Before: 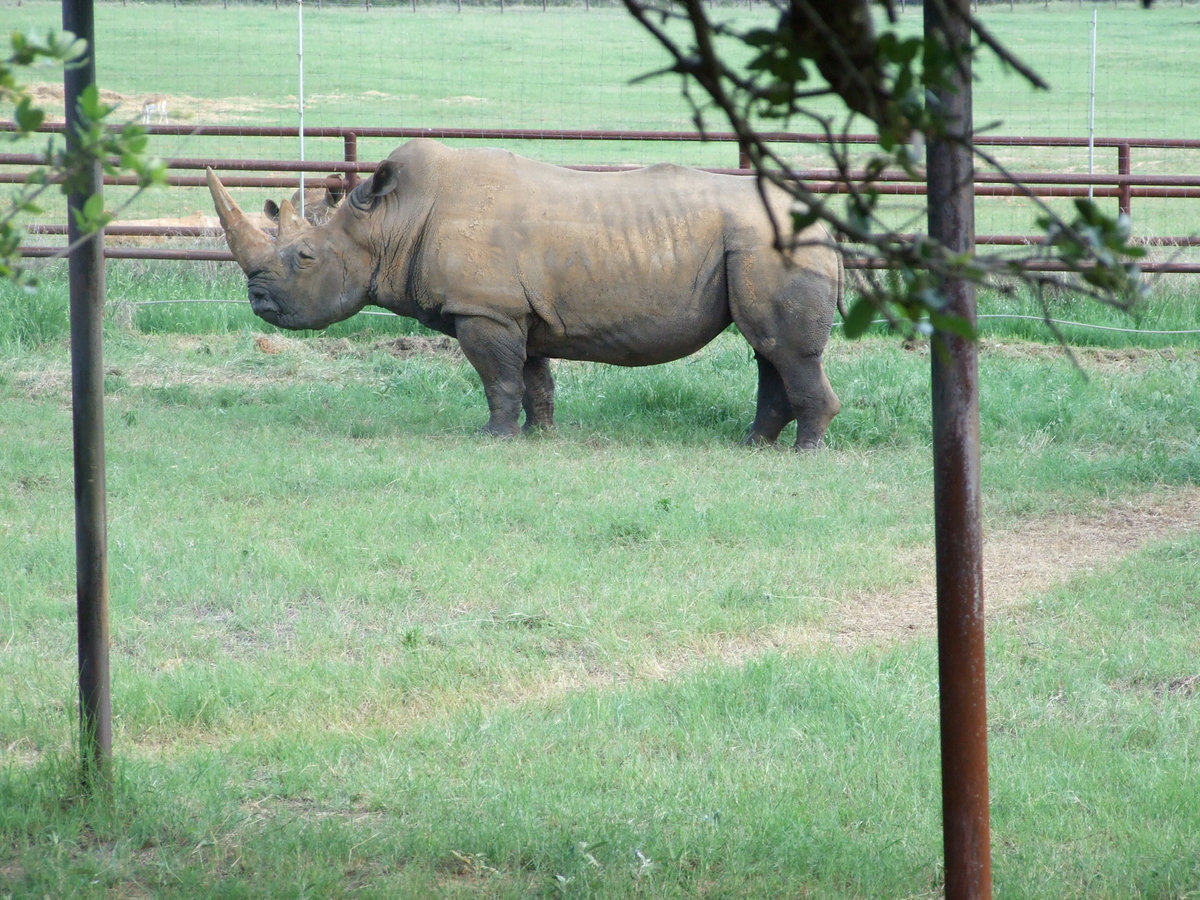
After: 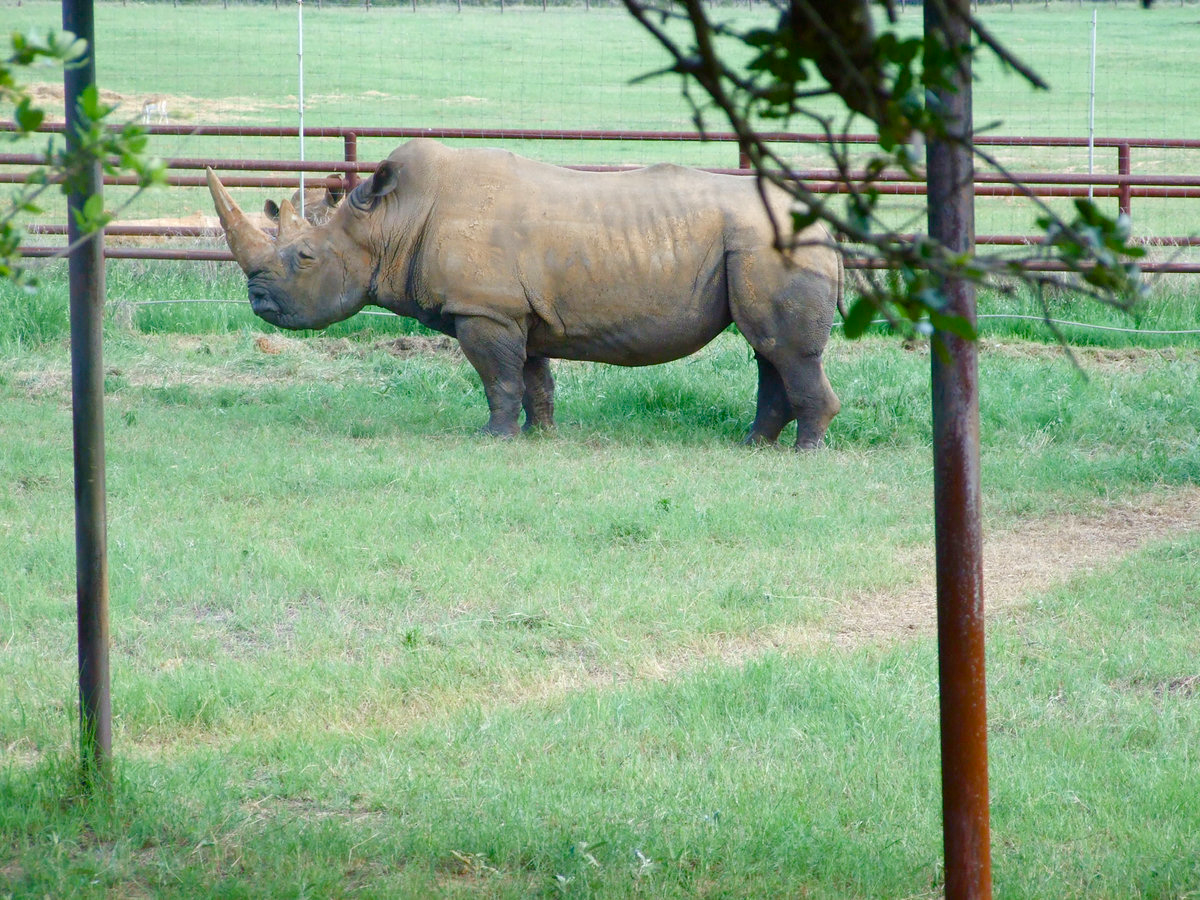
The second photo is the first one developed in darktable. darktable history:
color balance rgb: perceptual saturation grading › global saturation 20%, perceptual saturation grading › highlights -50.386%, perceptual saturation grading › shadows 30.465%, global vibrance 50.064%
